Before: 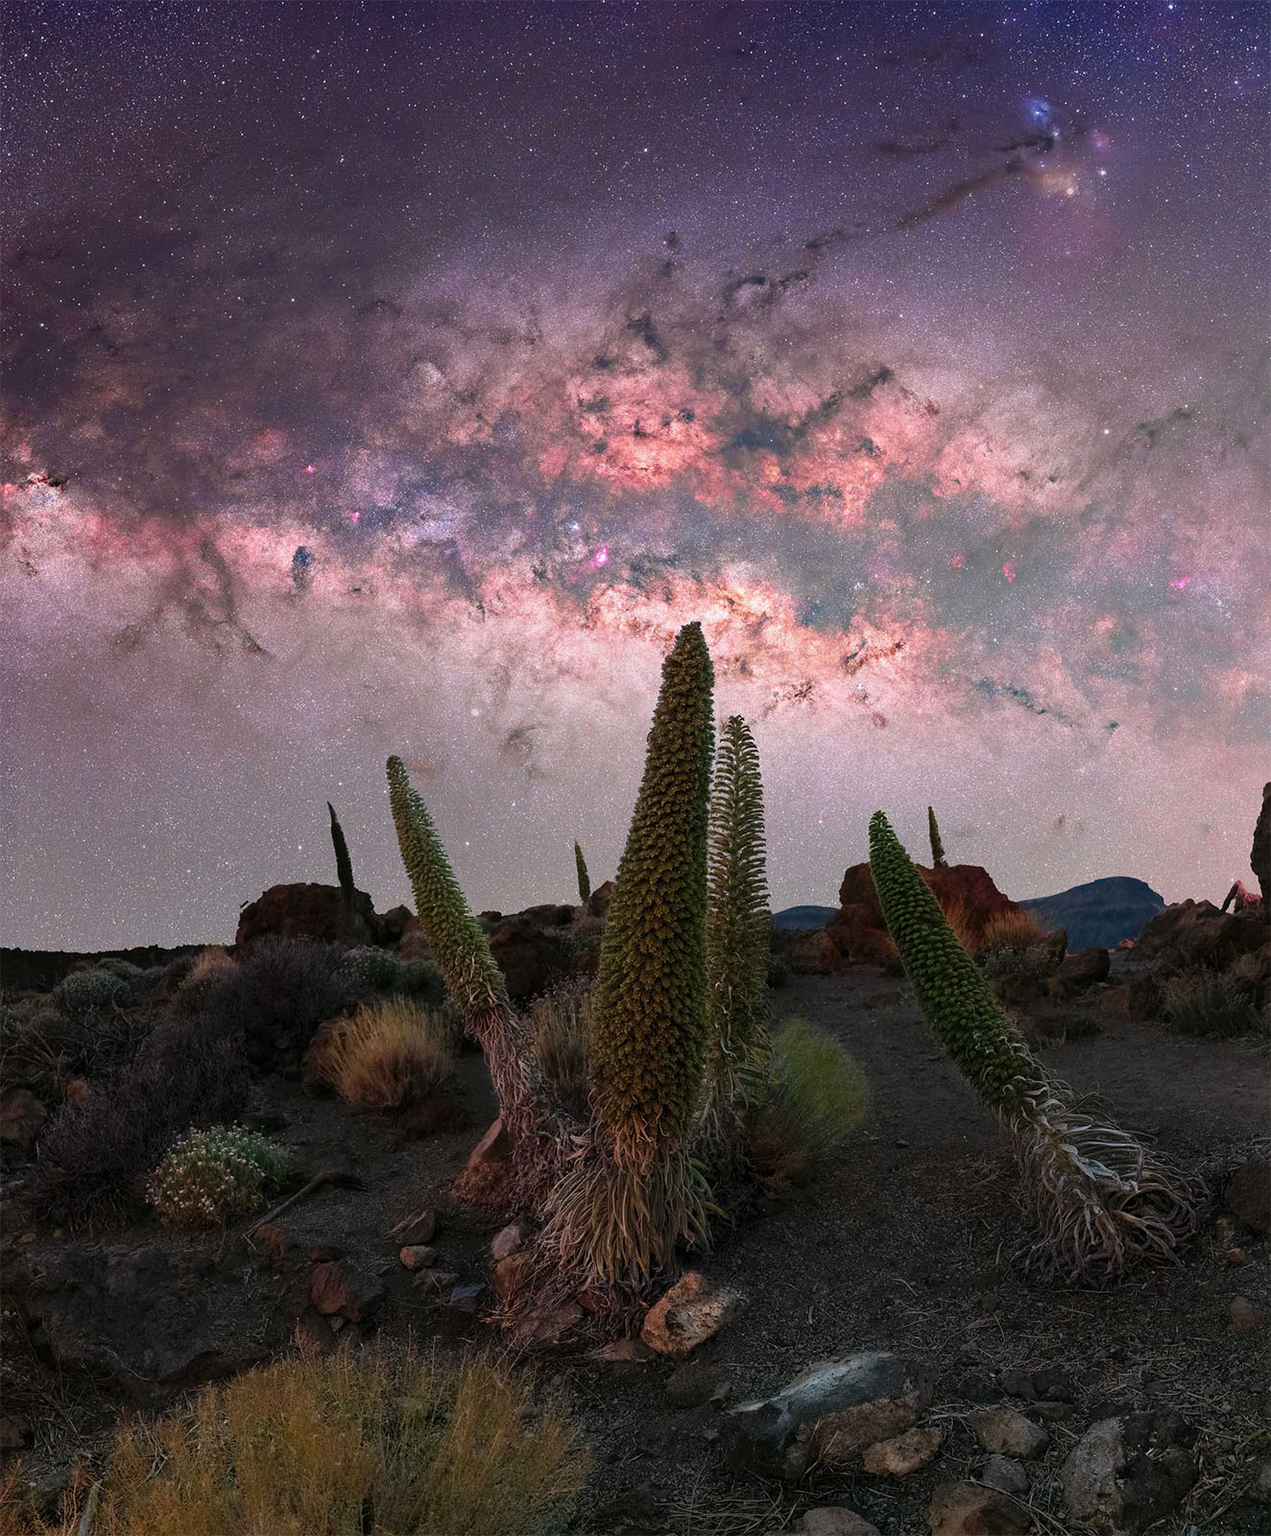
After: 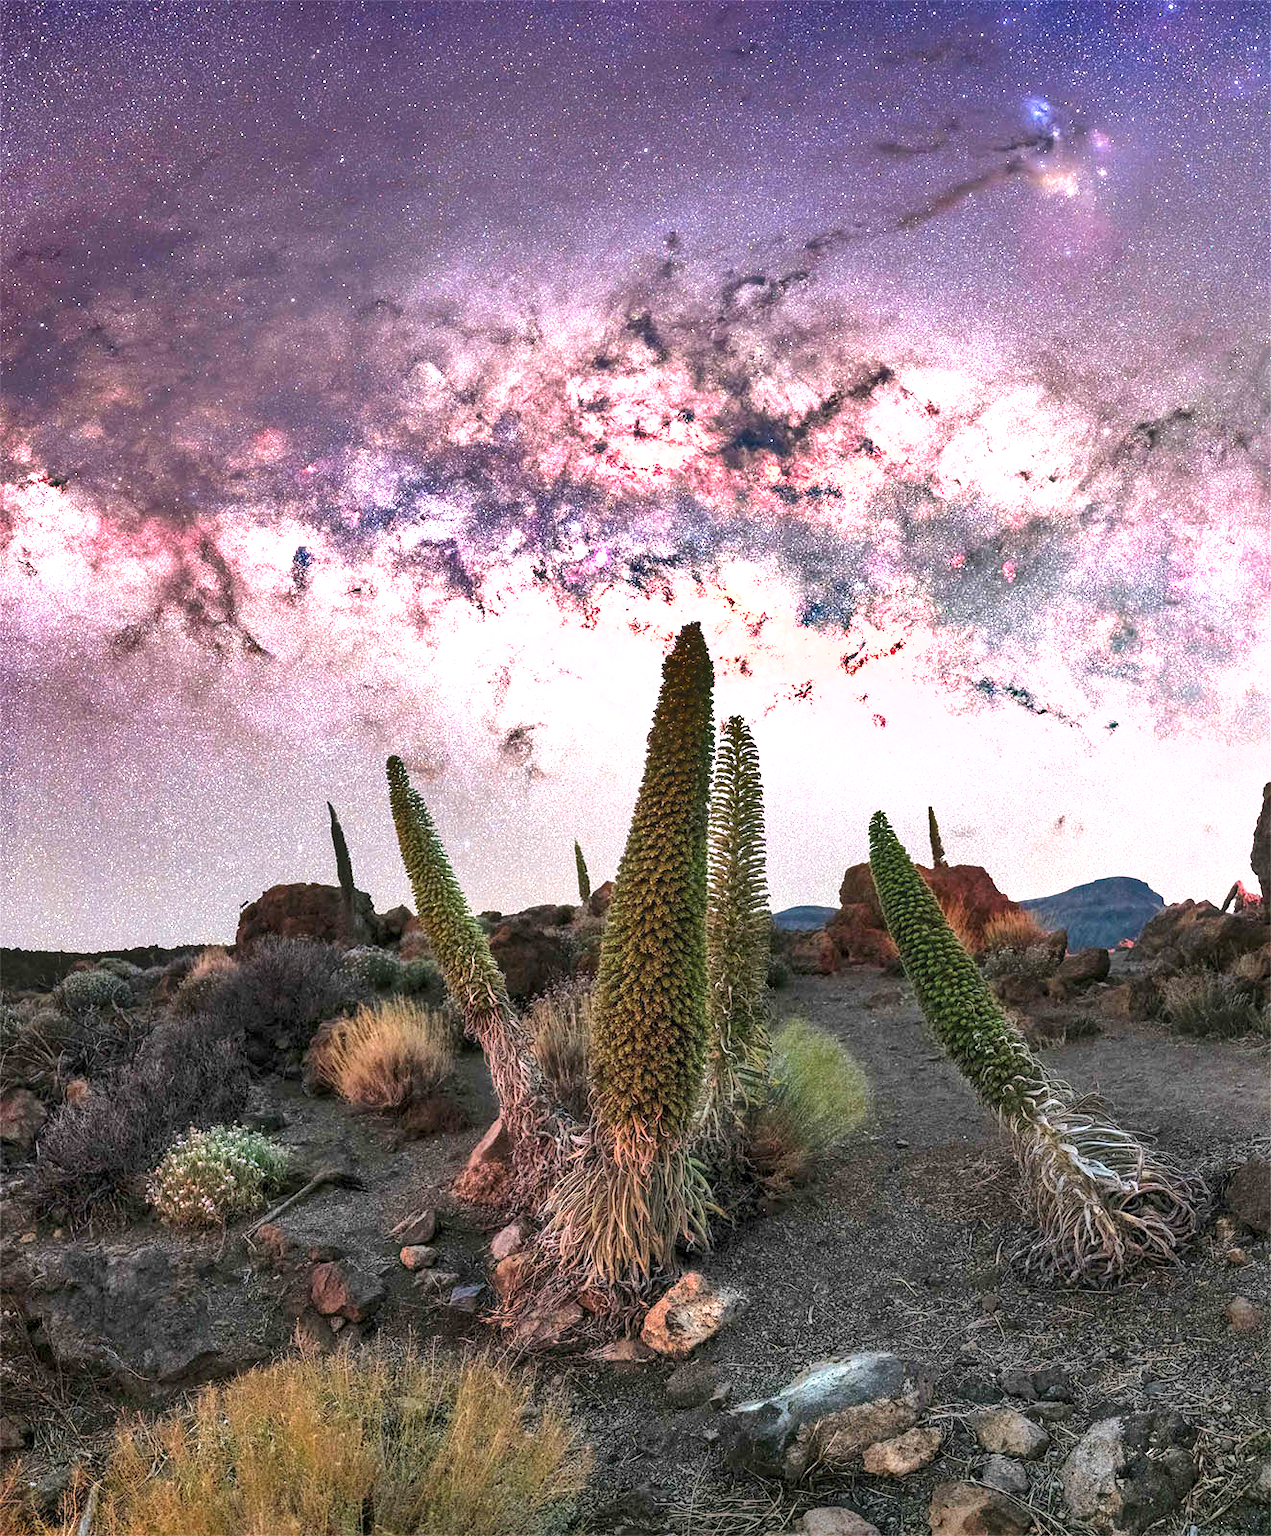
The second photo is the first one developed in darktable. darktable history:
exposure: black level correction 0, exposure 1.675 EV, compensate exposure bias true, compensate highlight preservation false
shadows and highlights: shadows 60, highlights -60.23, soften with gaussian
local contrast: on, module defaults
